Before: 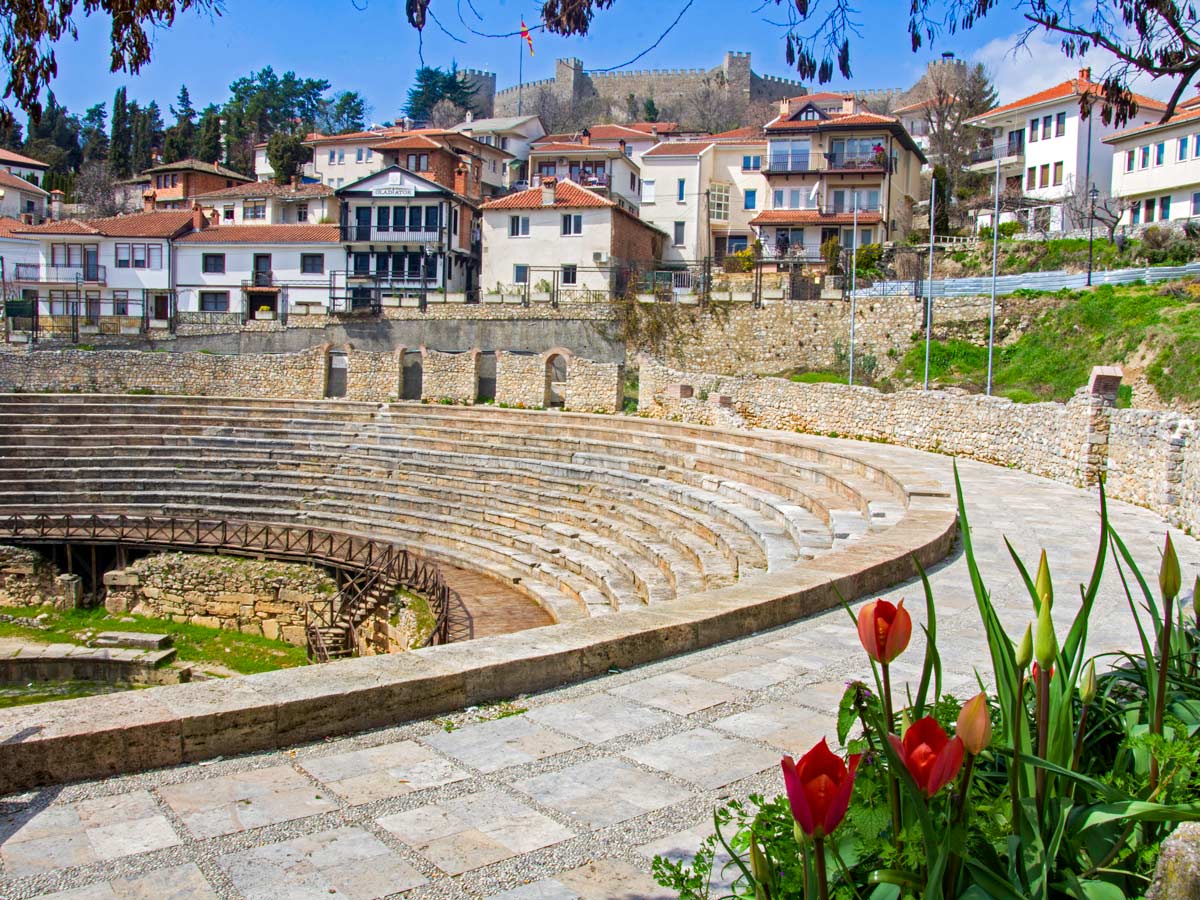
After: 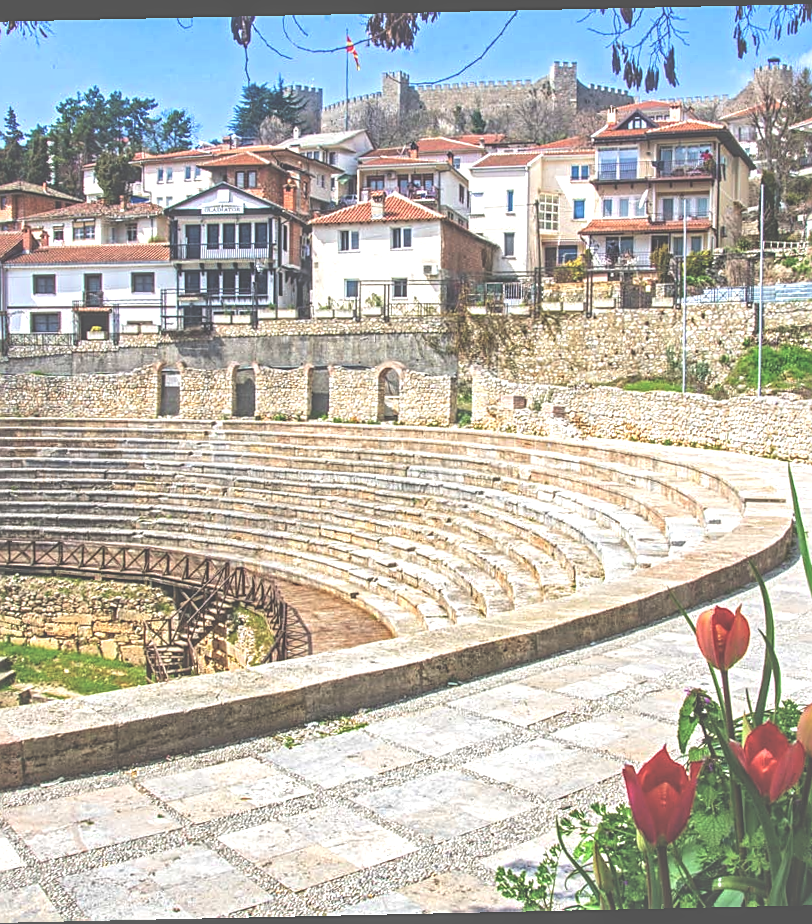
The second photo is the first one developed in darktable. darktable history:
exposure: black level correction -0.071, exposure 0.5 EV, compensate highlight preservation false
rotate and perspective: rotation -1.24°, automatic cropping off
local contrast: highlights 61%, detail 143%, midtone range 0.428
crop and rotate: left 14.385%, right 18.948%
sharpen: on, module defaults
